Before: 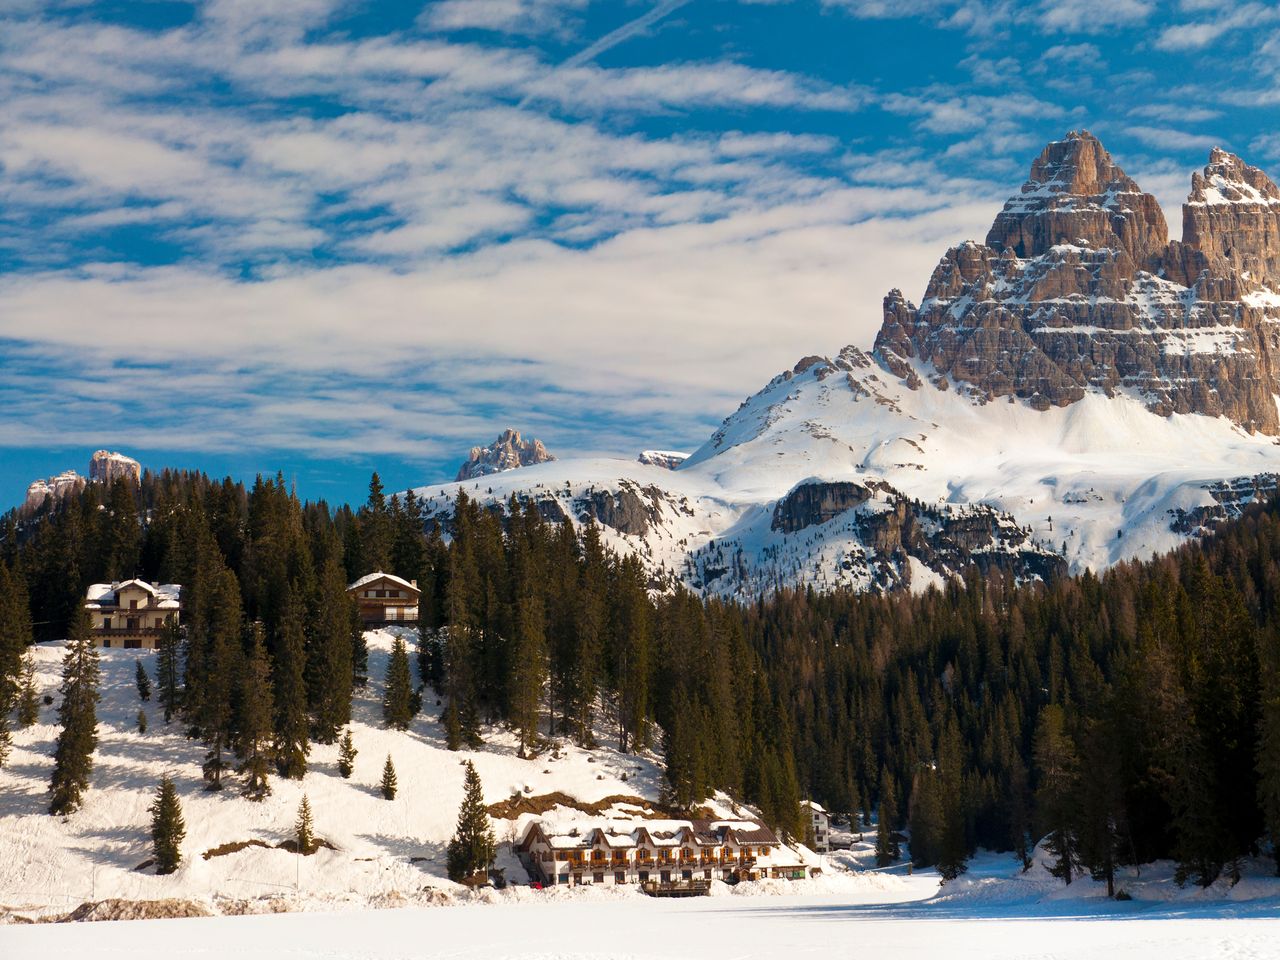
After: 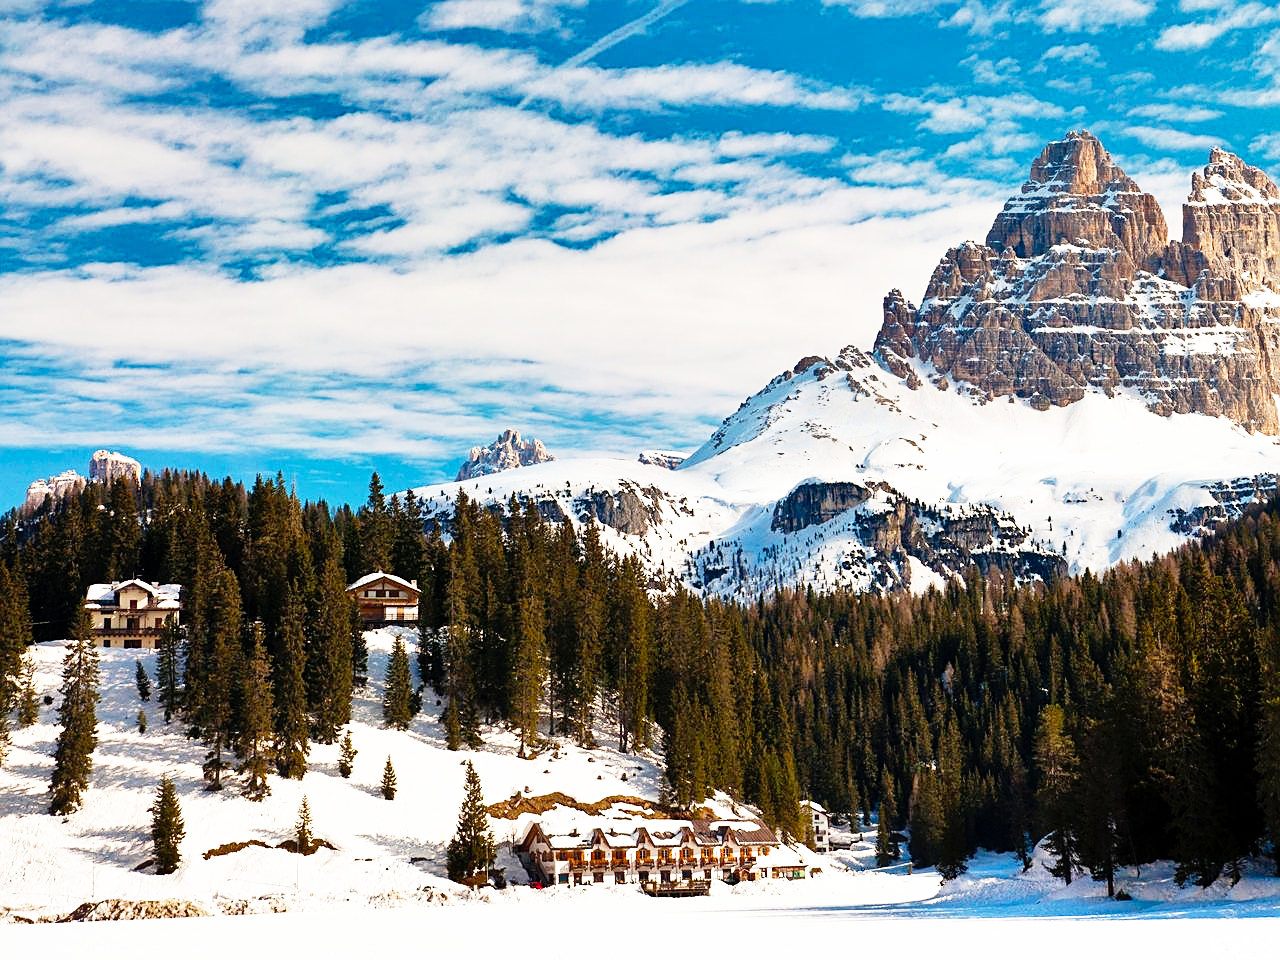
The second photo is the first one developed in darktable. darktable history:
sharpen: on, module defaults
base curve: curves: ch0 [(0, 0) (0.012, 0.01) (0.073, 0.168) (0.31, 0.711) (0.645, 0.957) (1, 1)], preserve colors none
shadows and highlights: low approximation 0.01, soften with gaussian
tone equalizer: edges refinement/feathering 500, mask exposure compensation -1.57 EV, preserve details no
